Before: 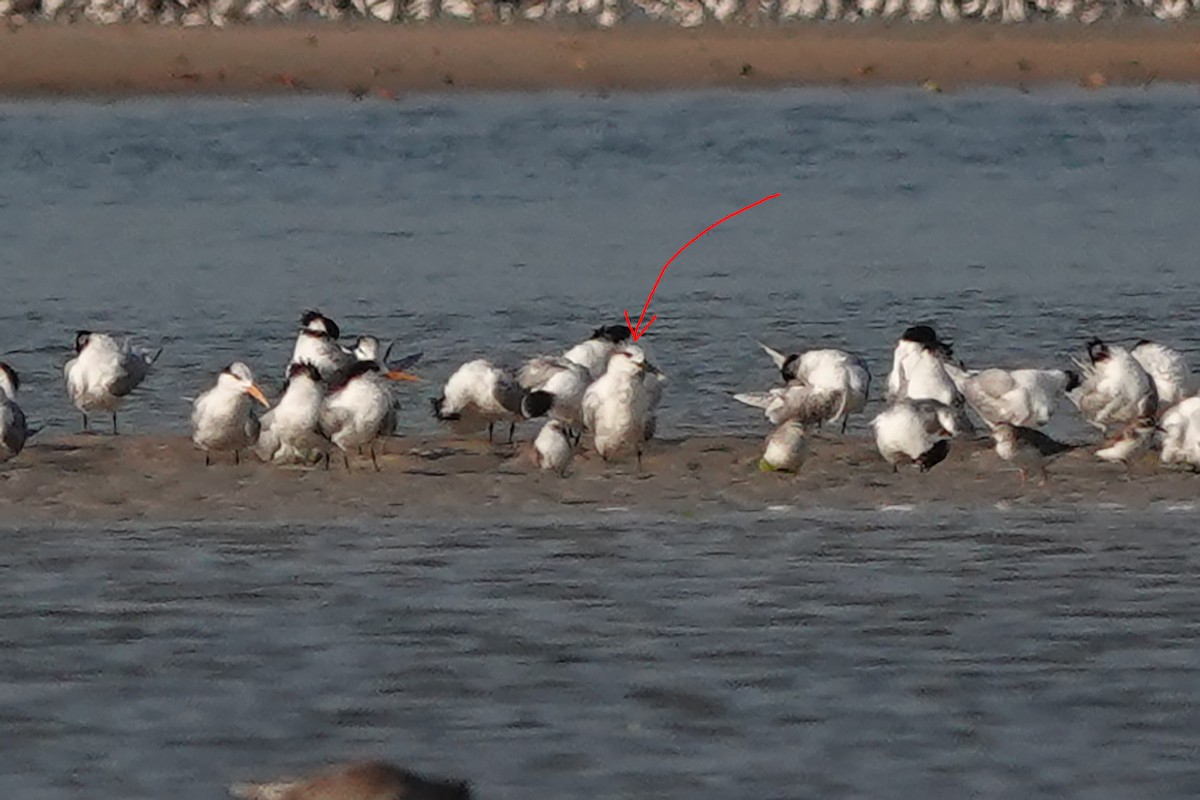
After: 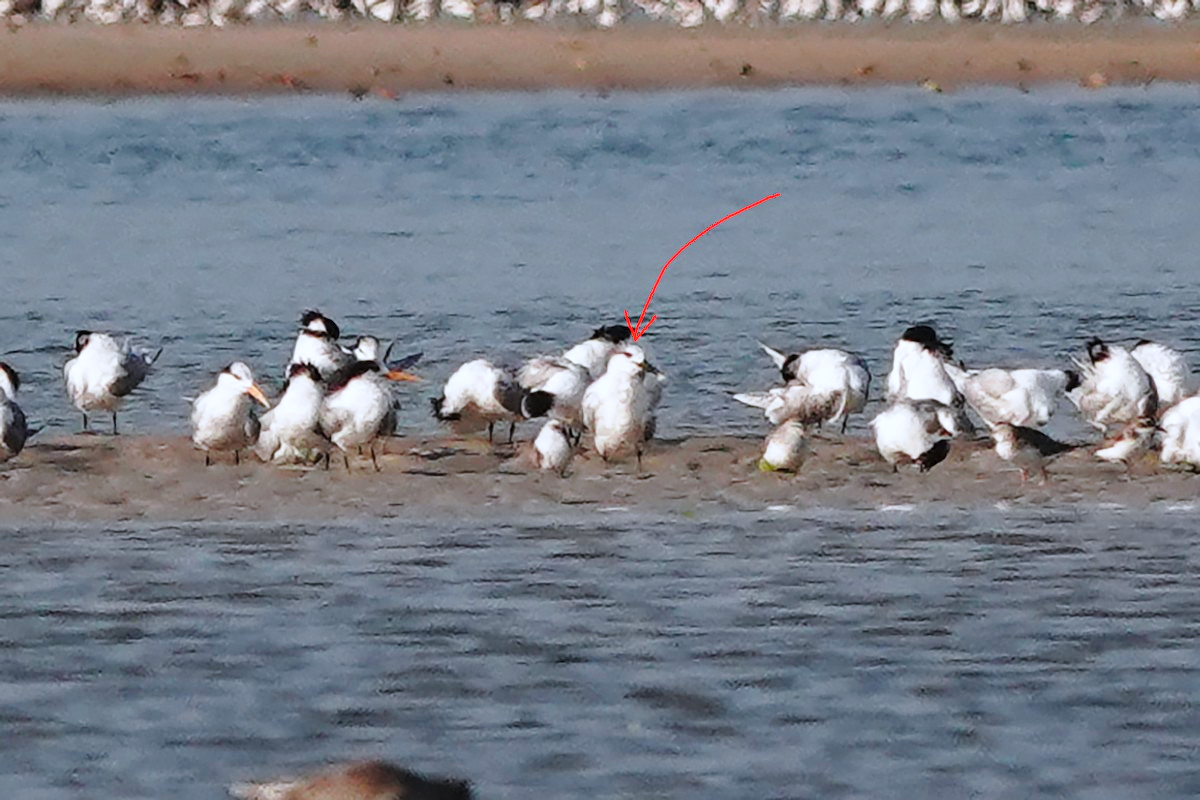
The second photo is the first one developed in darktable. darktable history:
color correction: highlights a* -0.698, highlights b* -9.56
contrast brightness saturation: contrast 0.012, saturation -0.05
base curve: curves: ch0 [(0, 0) (0.028, 0.03) (0.121, 0.232) (0.46, 0.748) (0.859, 0.968) (1, 1)], preserve colors none
